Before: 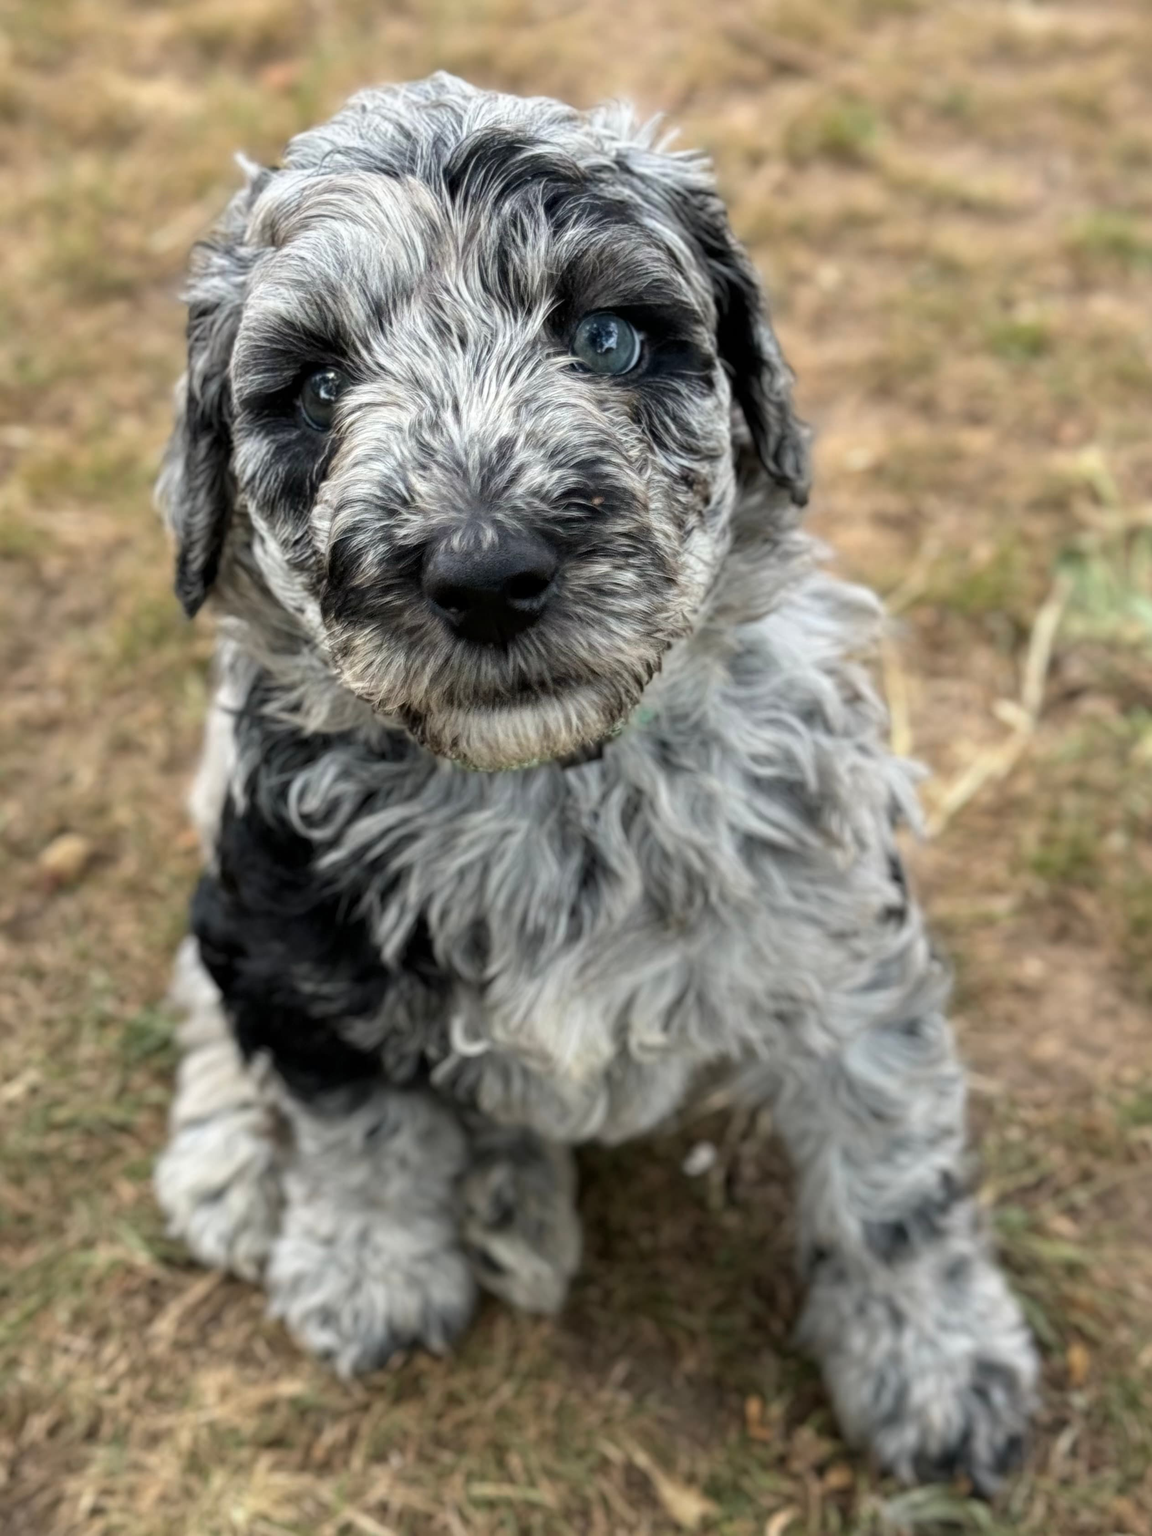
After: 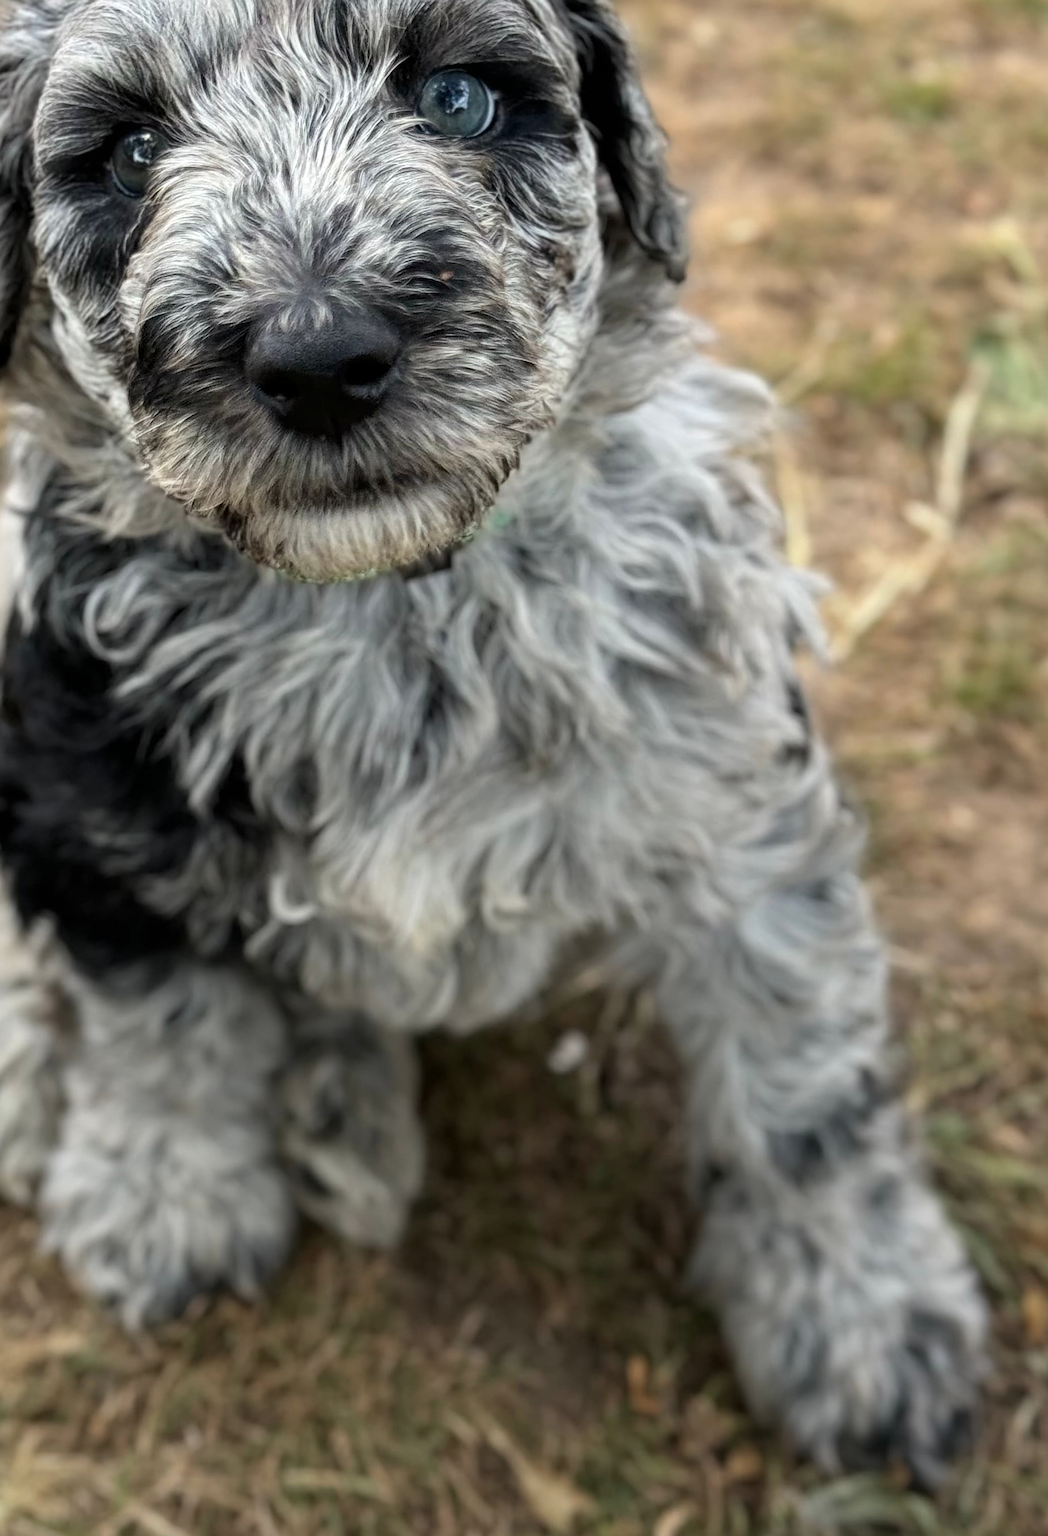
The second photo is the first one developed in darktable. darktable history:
graduated density: rotation -180°, offset 27.42
rotate and perspective: rotation 0.215°, lens shift (vertical) -0.139, crop left 0.069, crop right 0.939, crop top 0.002, crop bottom 0.996
crop: left 16.315%, top 14.246%
sharpen: on, module defaults
